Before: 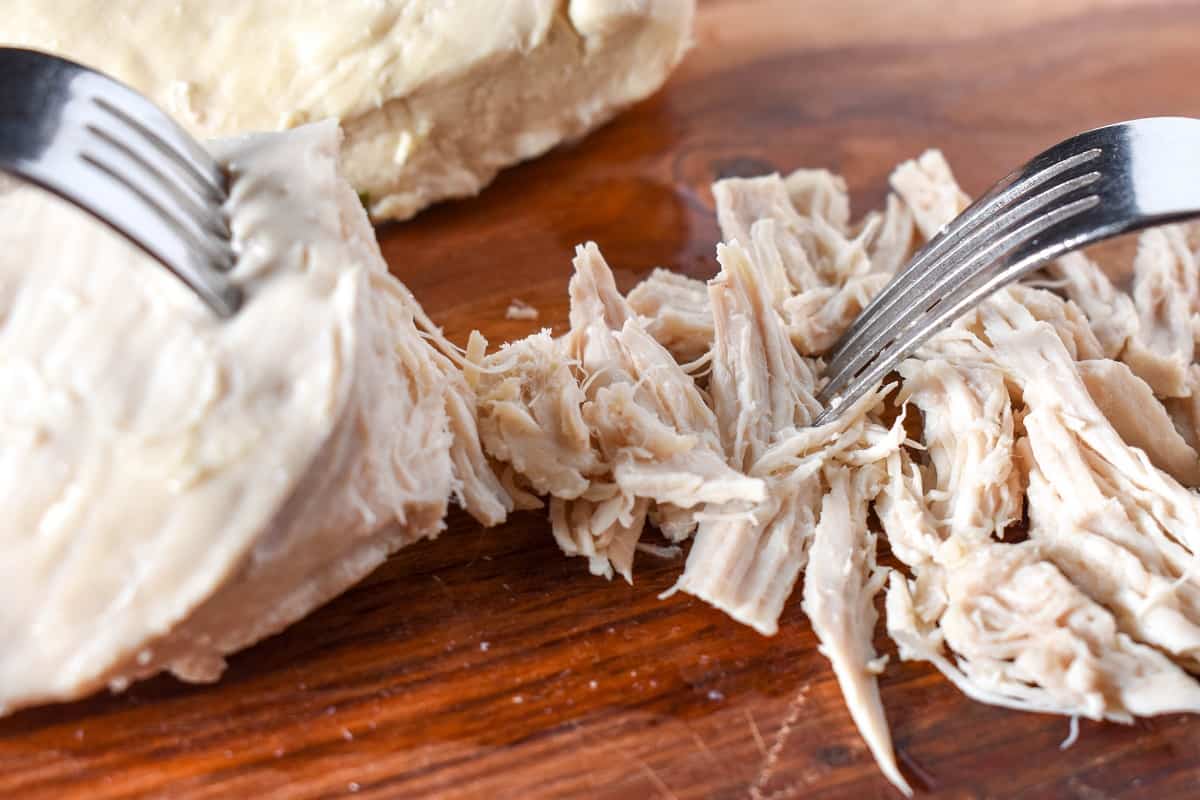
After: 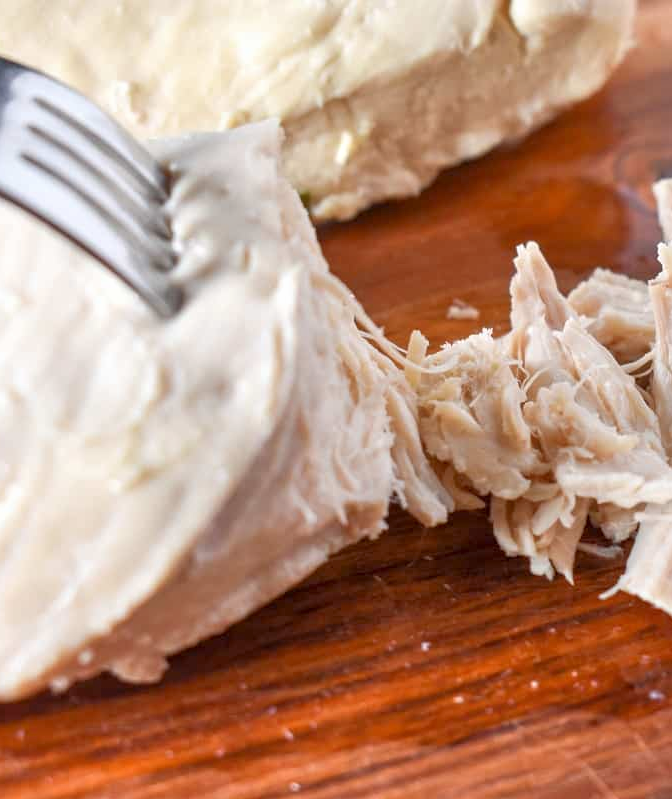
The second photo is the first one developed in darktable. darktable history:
crop: left 4.992%, right 38.803%
tone equalizer: -8 EV 0.994 EV, -7 EV 1.02 EV, -6 EV 1 EV, -5 EV 1.01 EV, -4 EV 1.03 EV, -3 EV 0.748 EV, -2 EV 0.502 EV, -1 EV 0.234 EV
